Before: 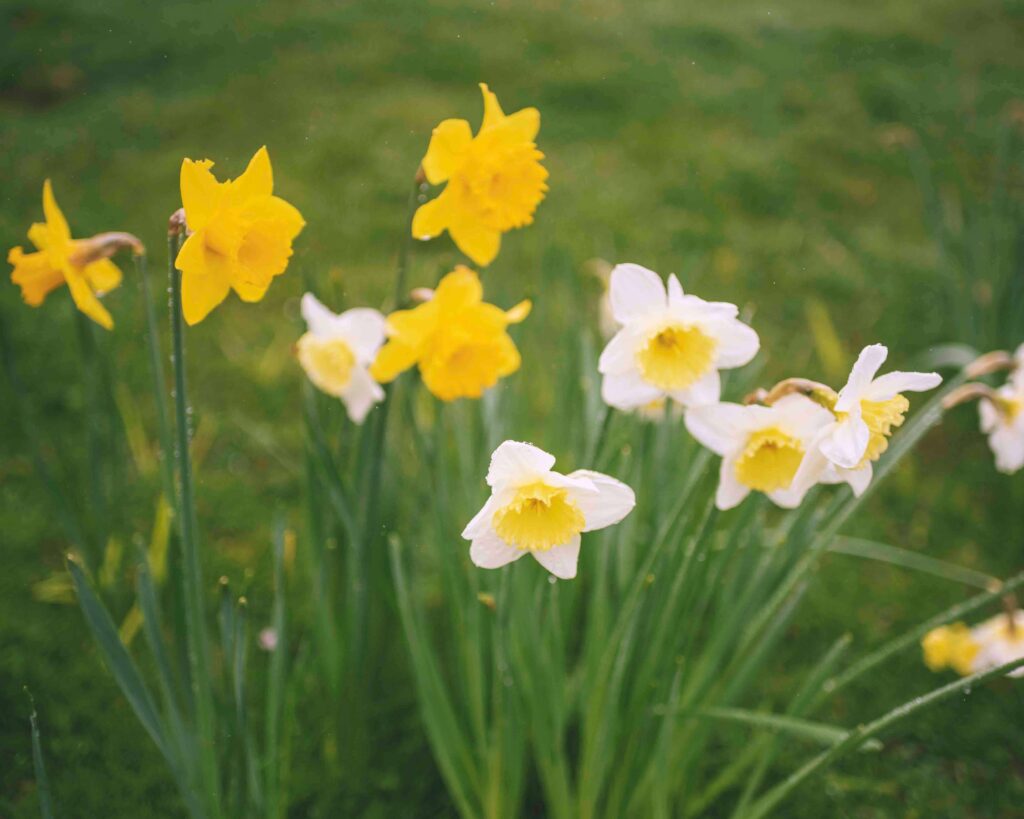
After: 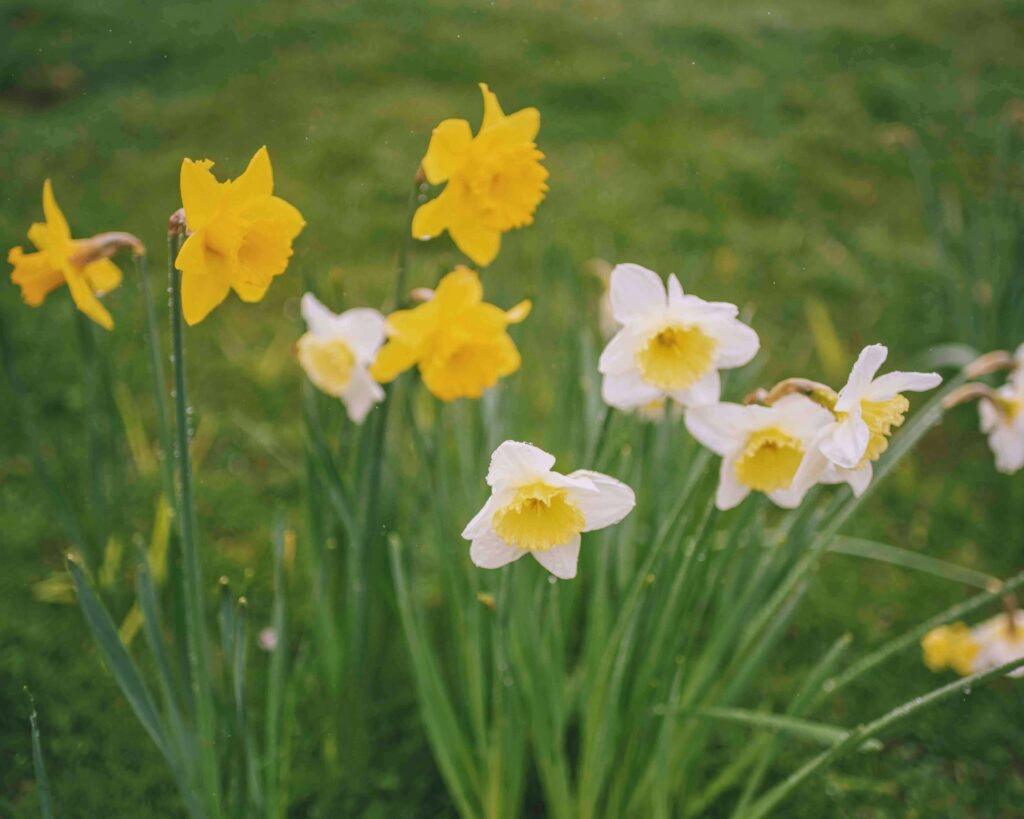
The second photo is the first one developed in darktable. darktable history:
local contrast: on, module defaults
tone equalizer: -8 EV 0.25 EV, -7 EV 0.417 EV, -6 EV 0.417 EV, -5 EV 0.25 EV, -3 EV -0.25 EV, -2 EV -0.417 EV, -1 EV -0.417 EV, +0 EV -0.25 EV, edges refinement/feathering 500, mask exposure compensation -1.57 EV, preserve details guided filter
